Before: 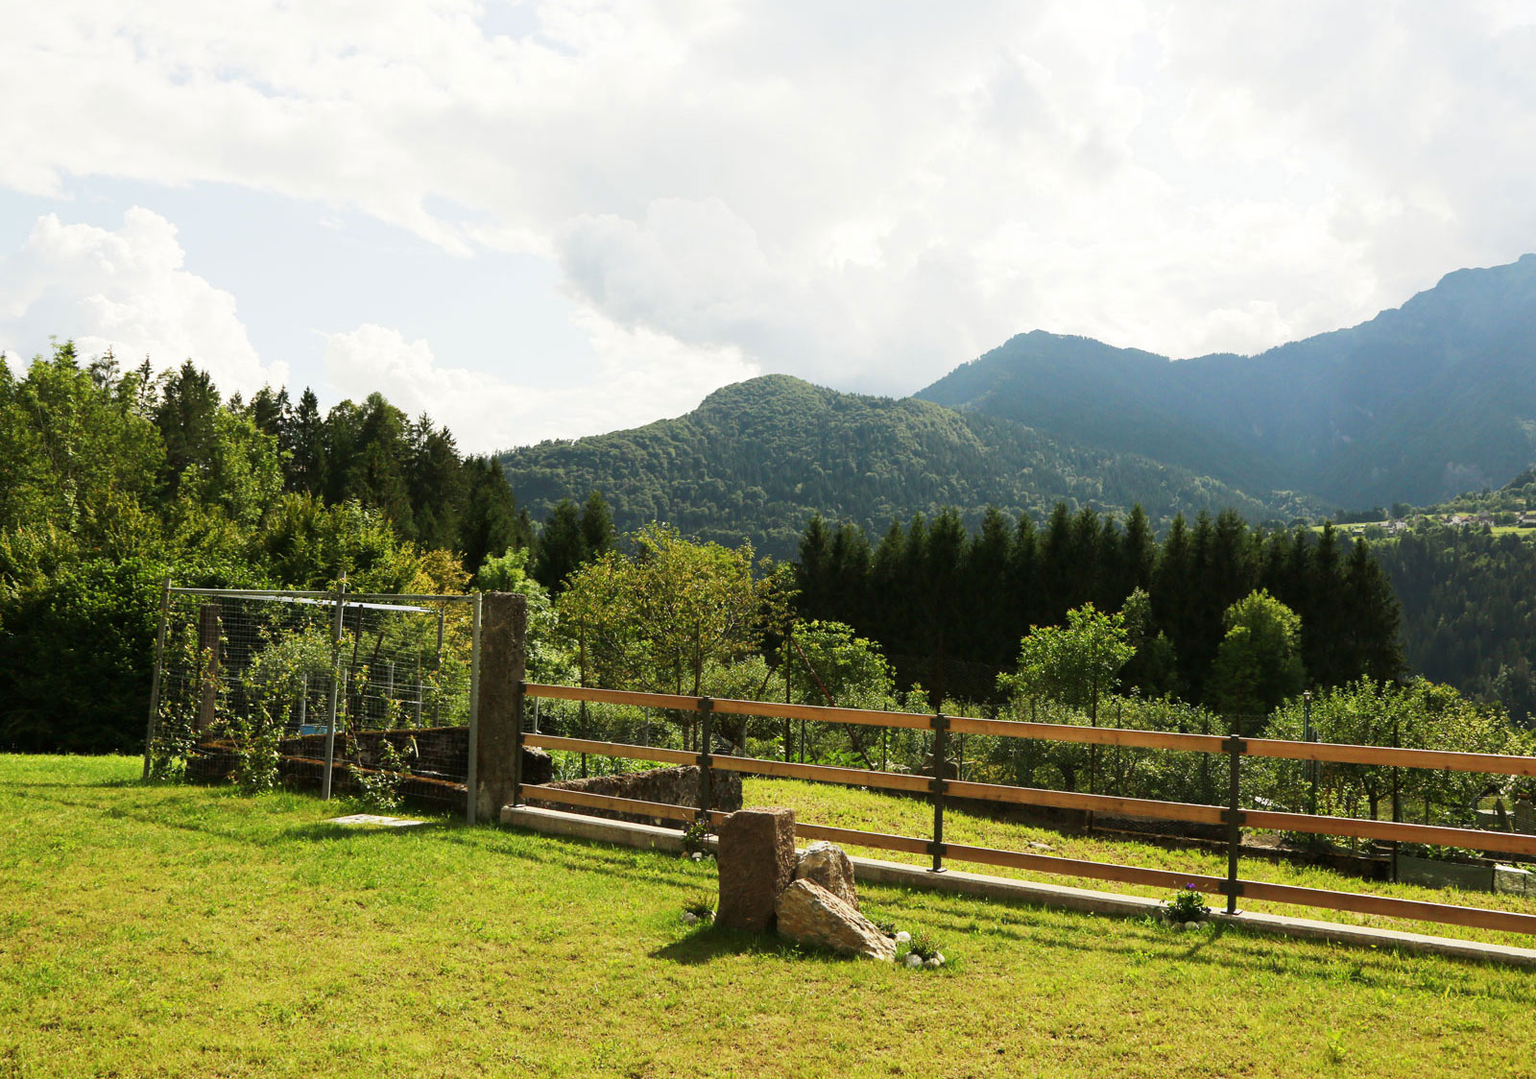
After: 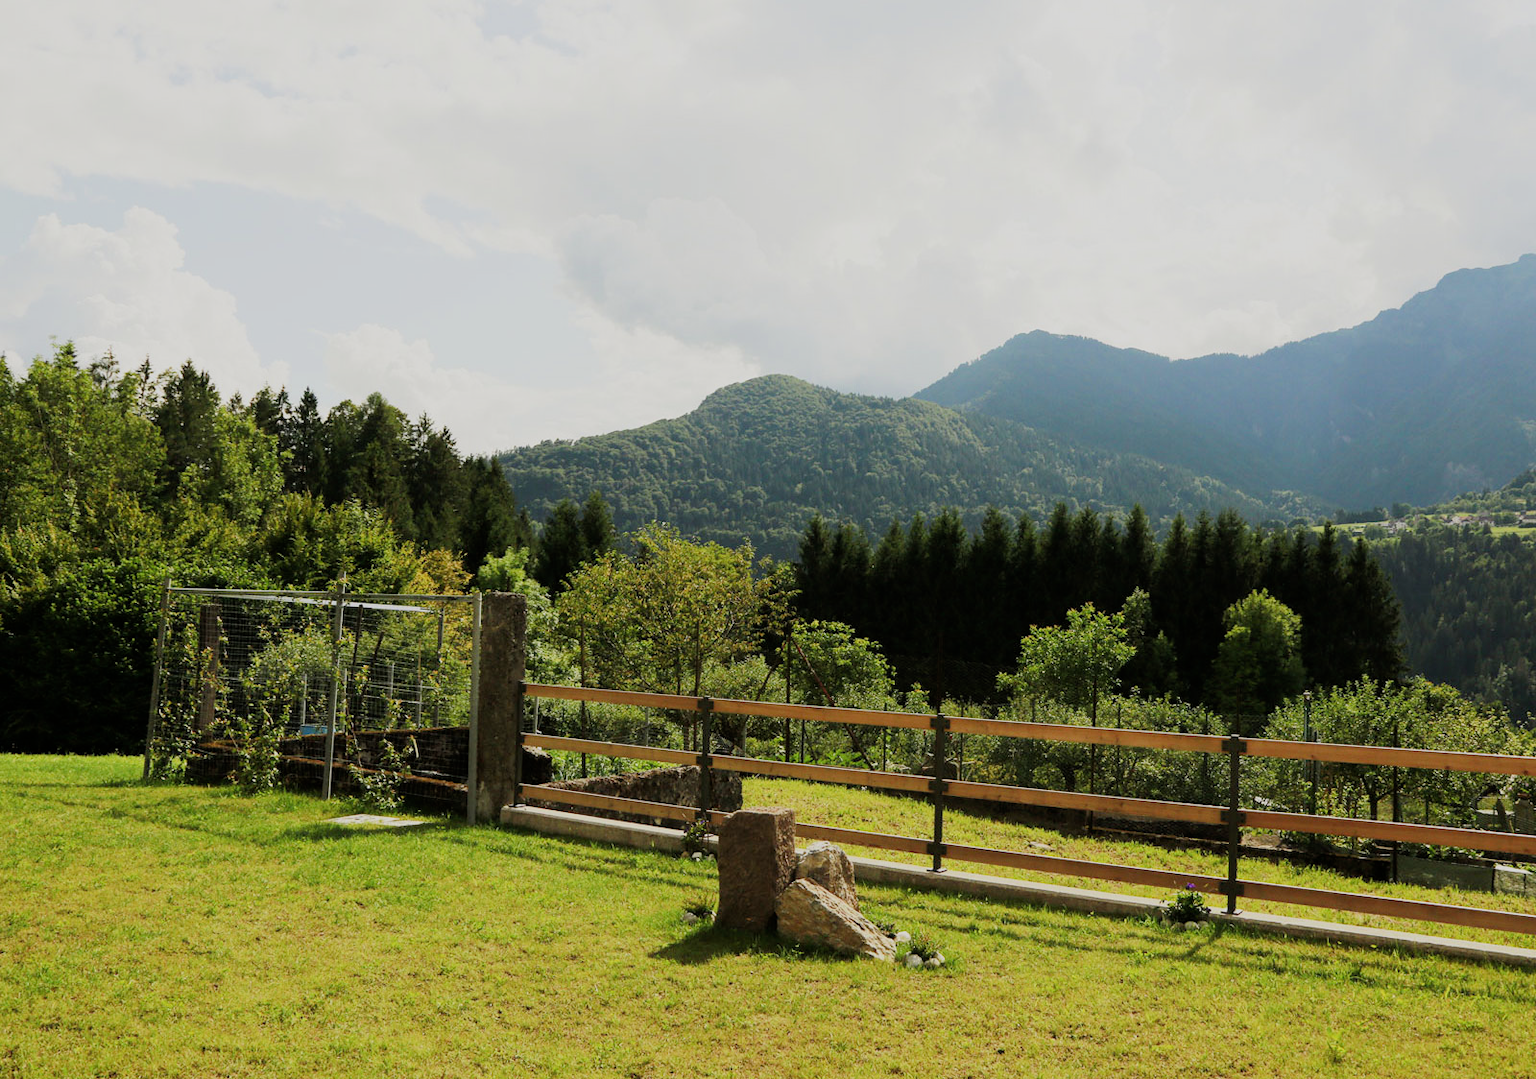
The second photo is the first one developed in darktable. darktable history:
filmic rgb: black relative exposure -8 EV, white relative exposure 4.04 EV, hardness 4.11, contrast 0.923
